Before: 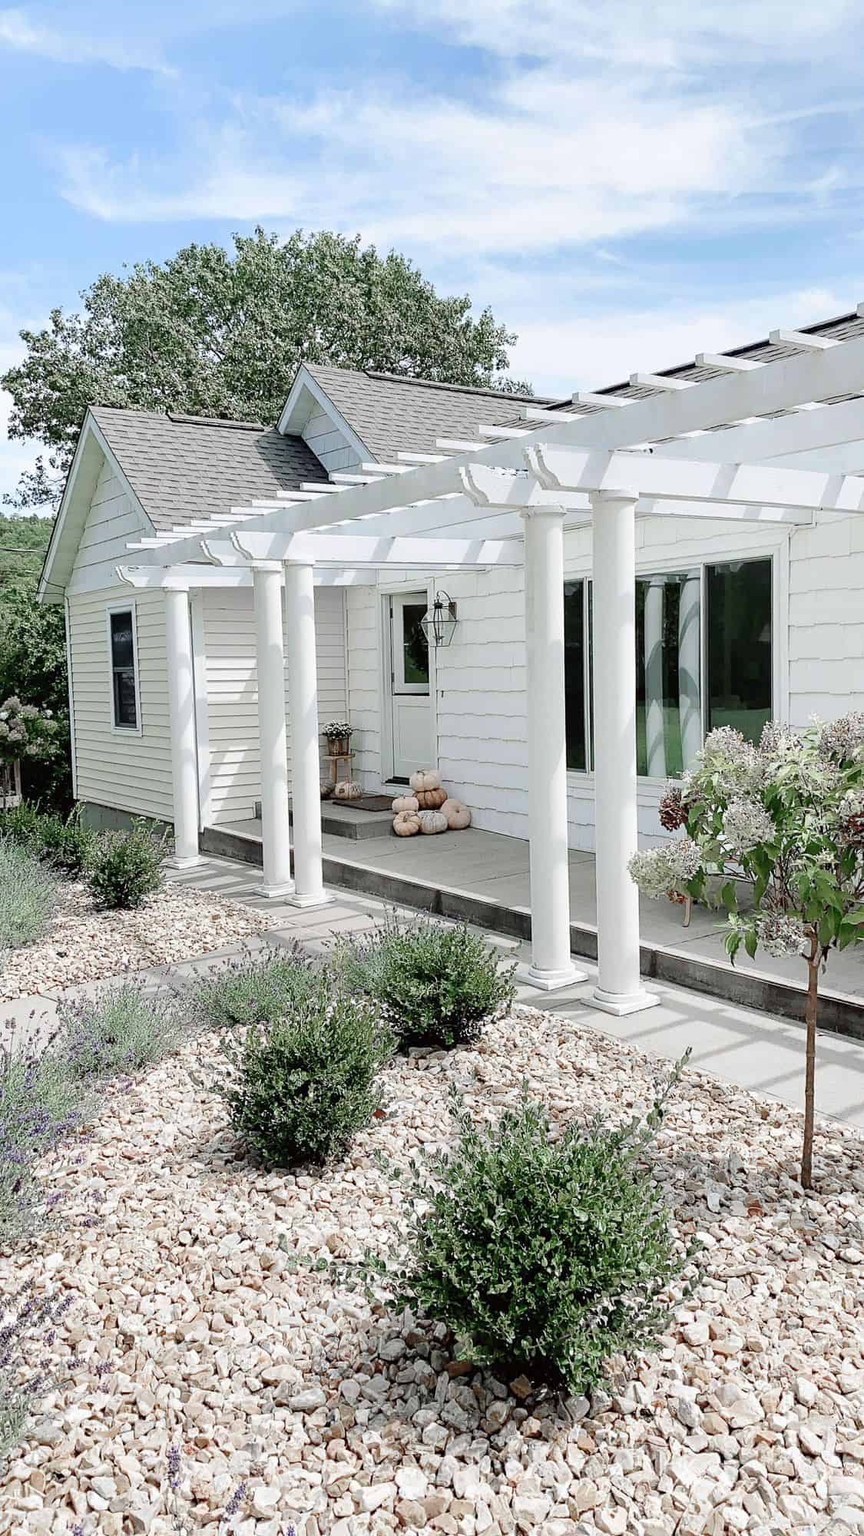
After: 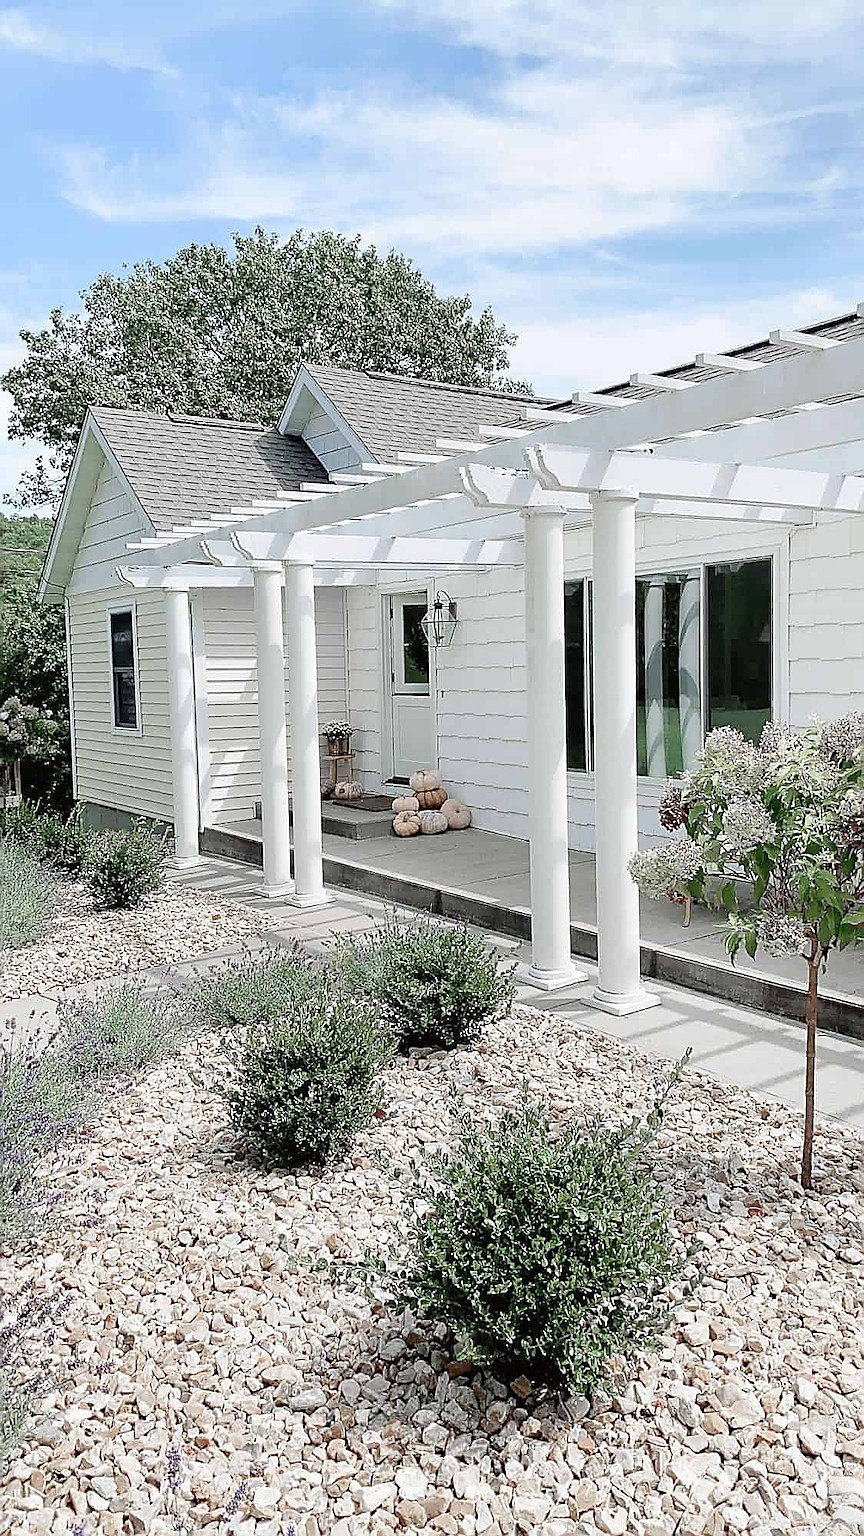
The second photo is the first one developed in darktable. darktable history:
sharpen: radius 1.386, amount 1.249, threshold 0.646
